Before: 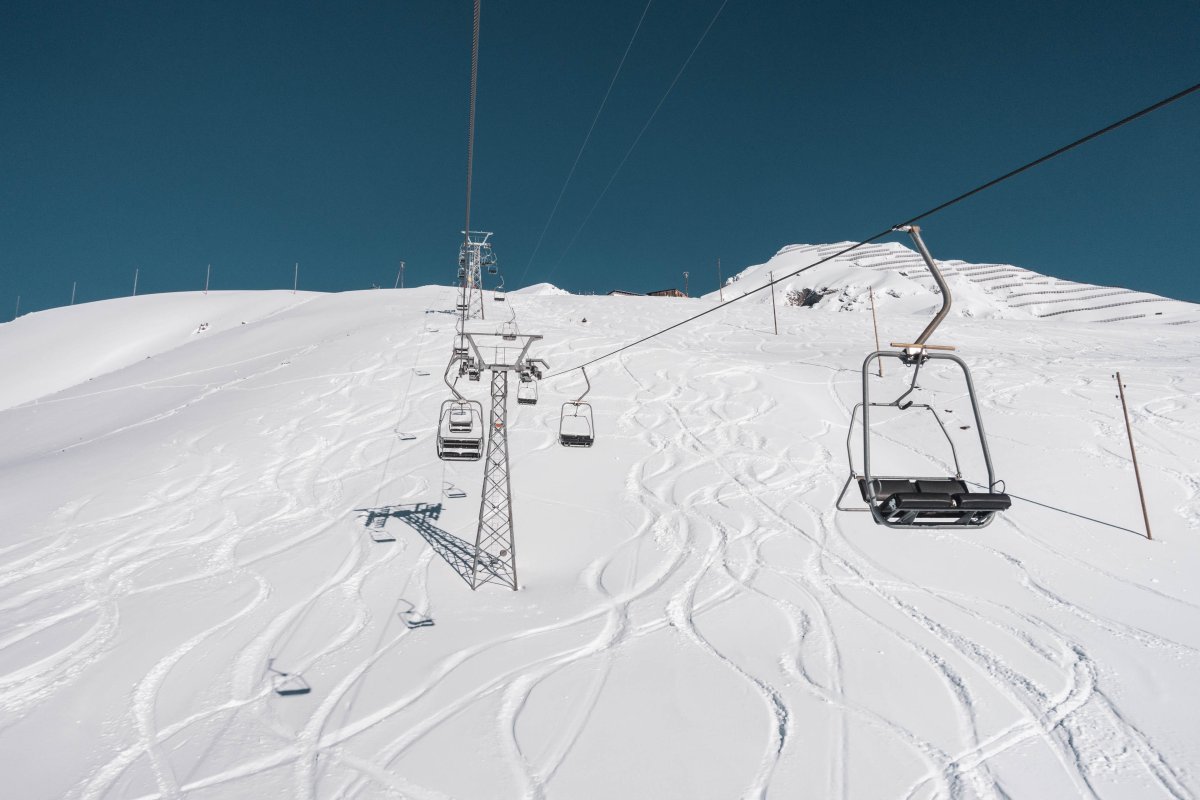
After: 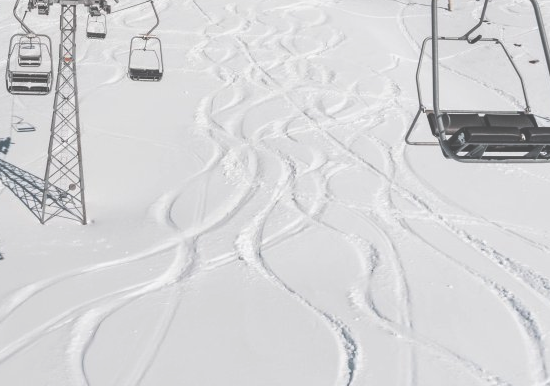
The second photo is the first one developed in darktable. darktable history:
crop: left 35.976%, top 45.819%, right 18.162%, bottom 5.807%
exposure: black level correction -0.062, exposure -0.05 EV, compensate highlight preservation false
